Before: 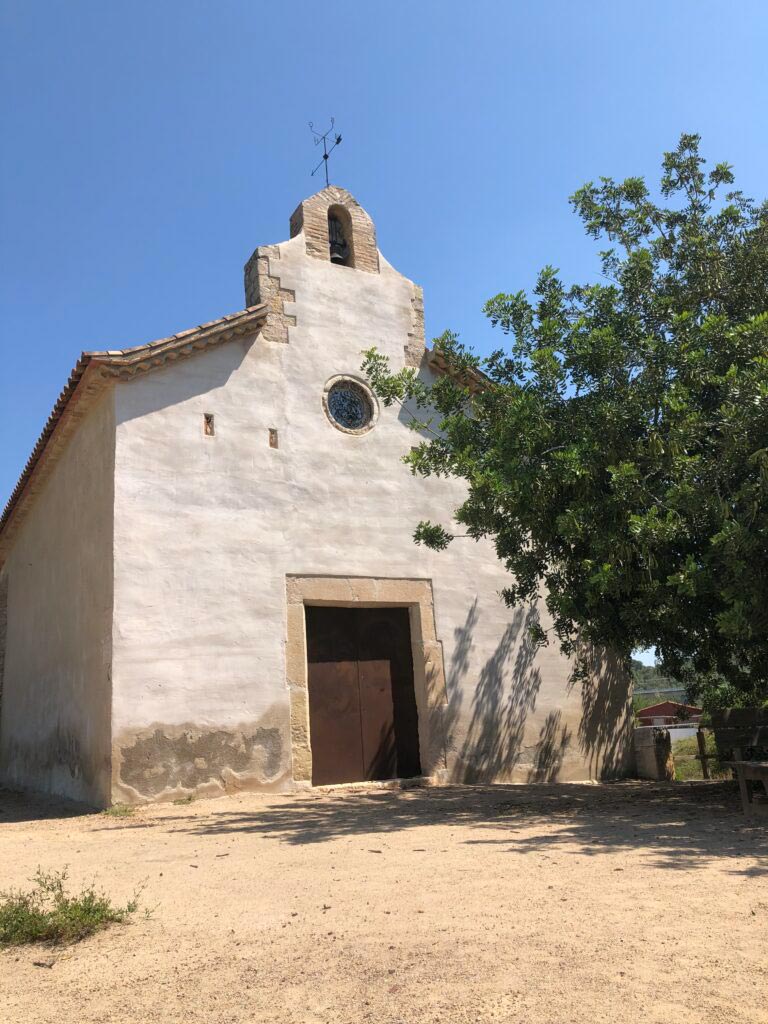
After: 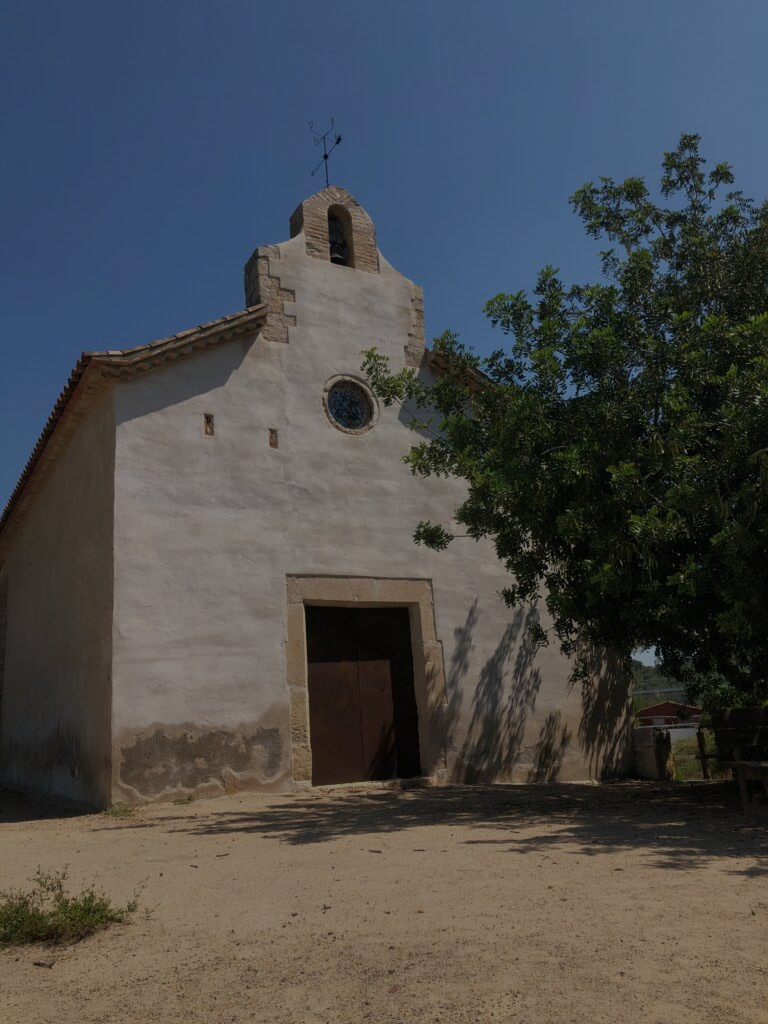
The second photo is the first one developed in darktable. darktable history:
exposure: exposure -1.947 EV, compensate exposure bias true, compensate highlight preservation false
